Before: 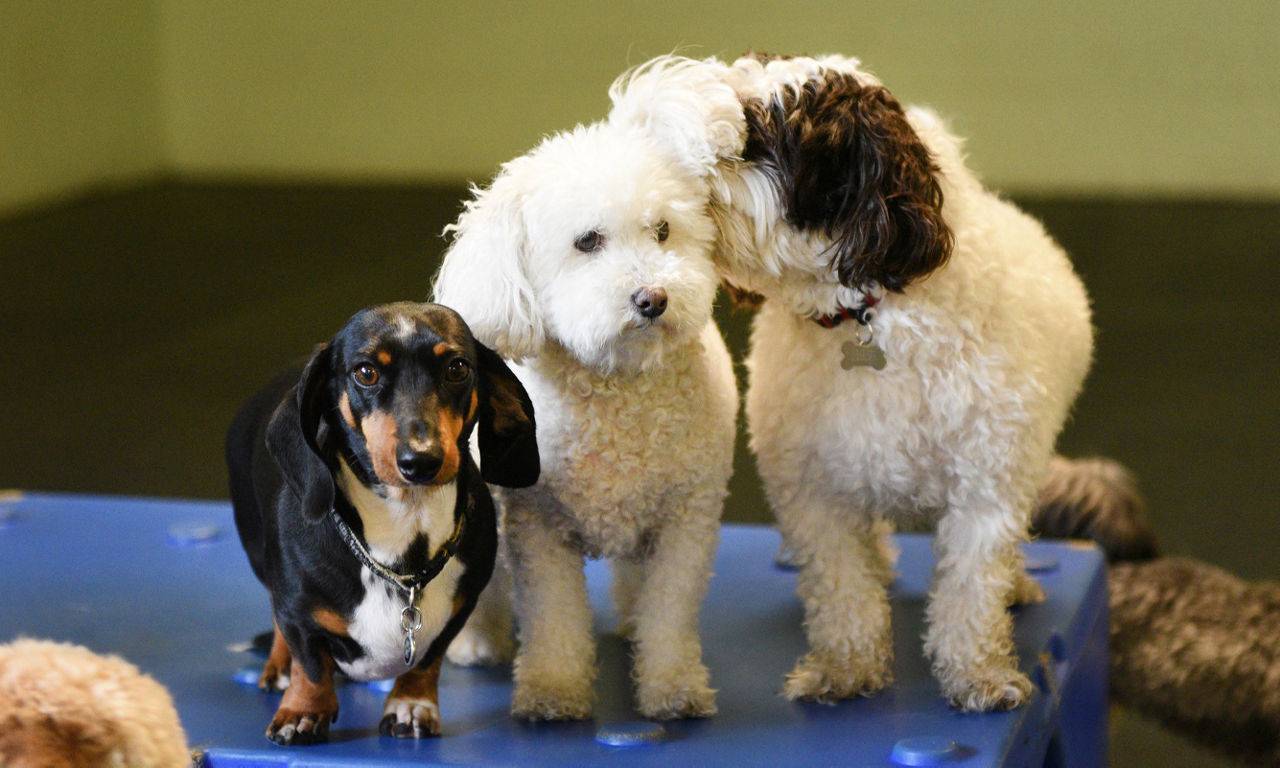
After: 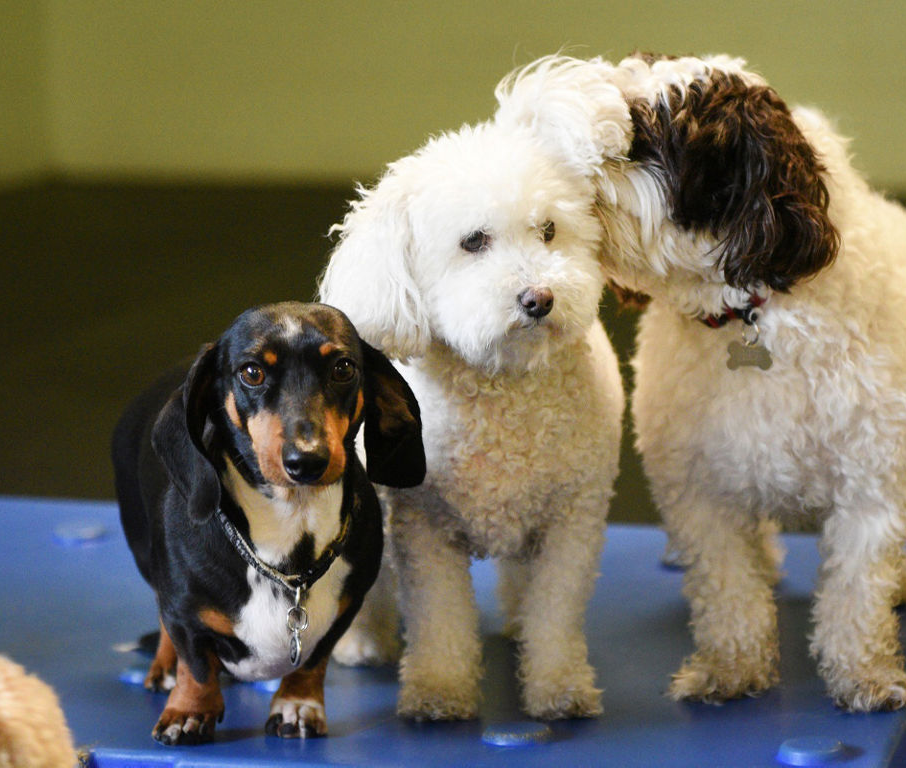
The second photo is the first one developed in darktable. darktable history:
crop and rotate: left 8.94%, right 20.25%
